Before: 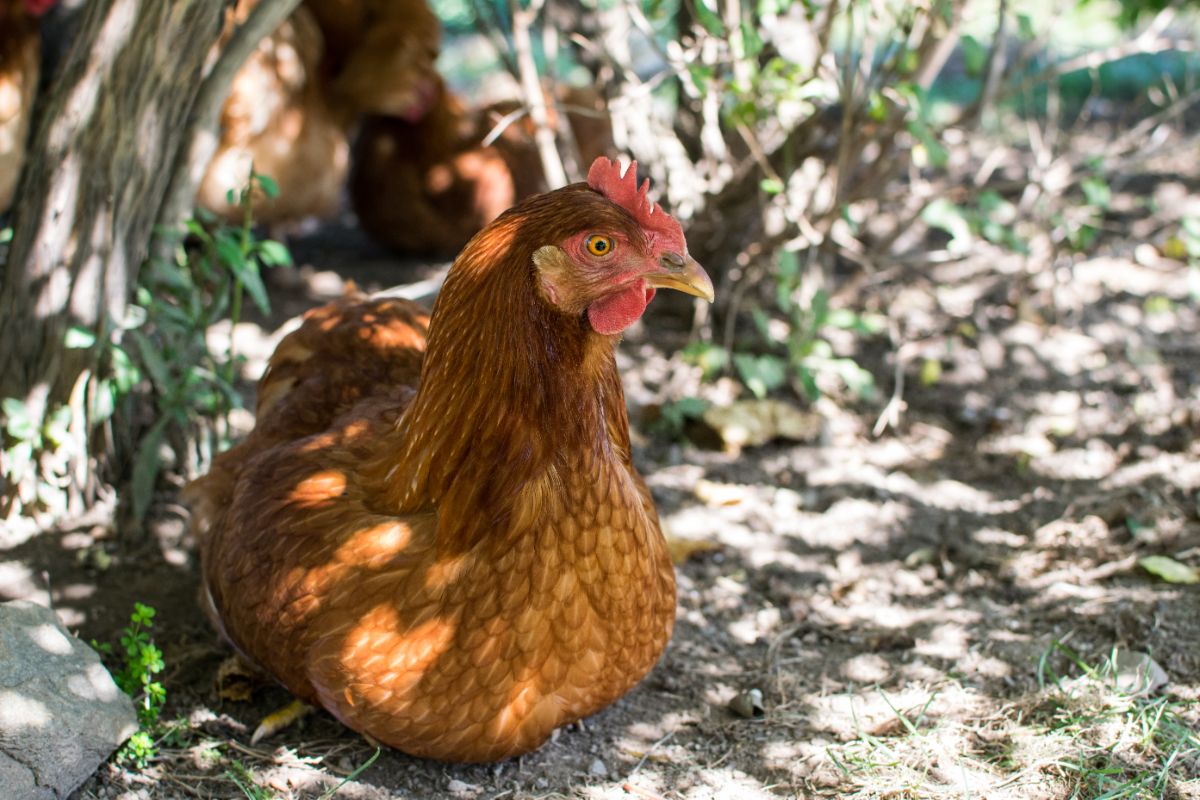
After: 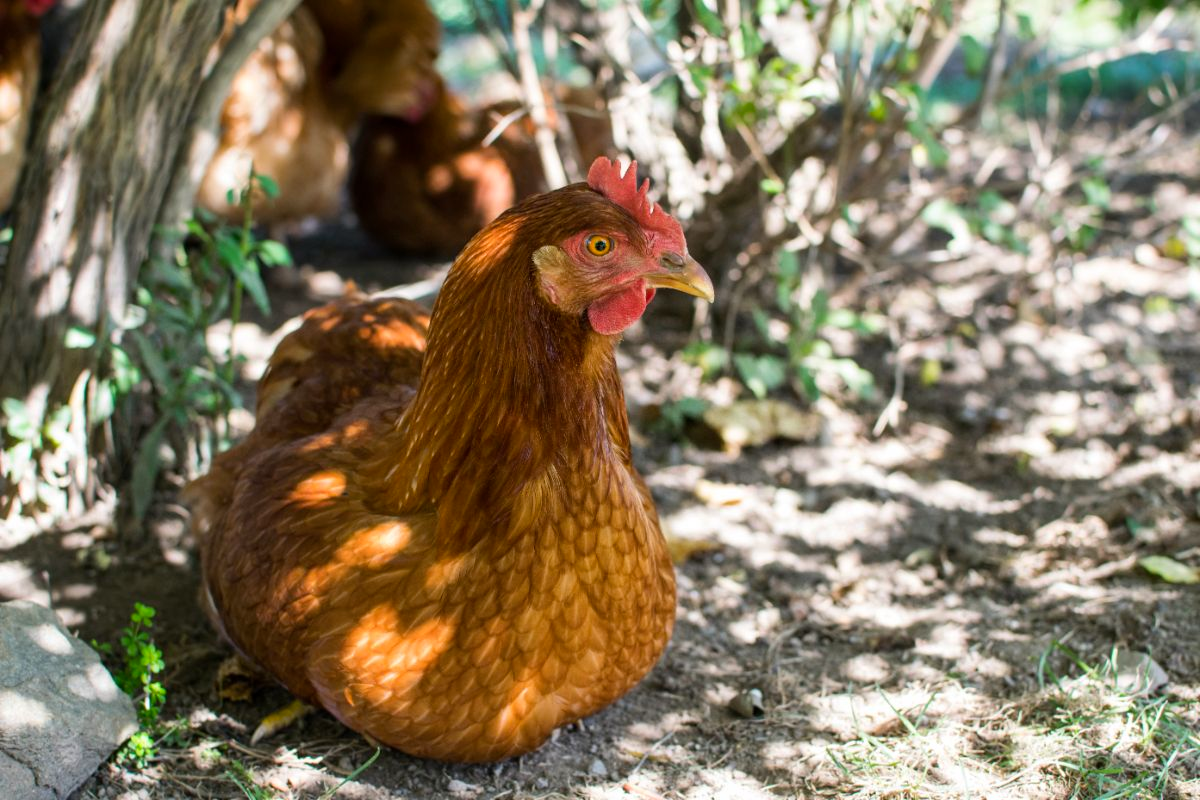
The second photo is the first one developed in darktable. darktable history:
color balance rgb: perceptual saturation grading › global saturation 10%, global vibrance 10%
white balance: emerald 1
